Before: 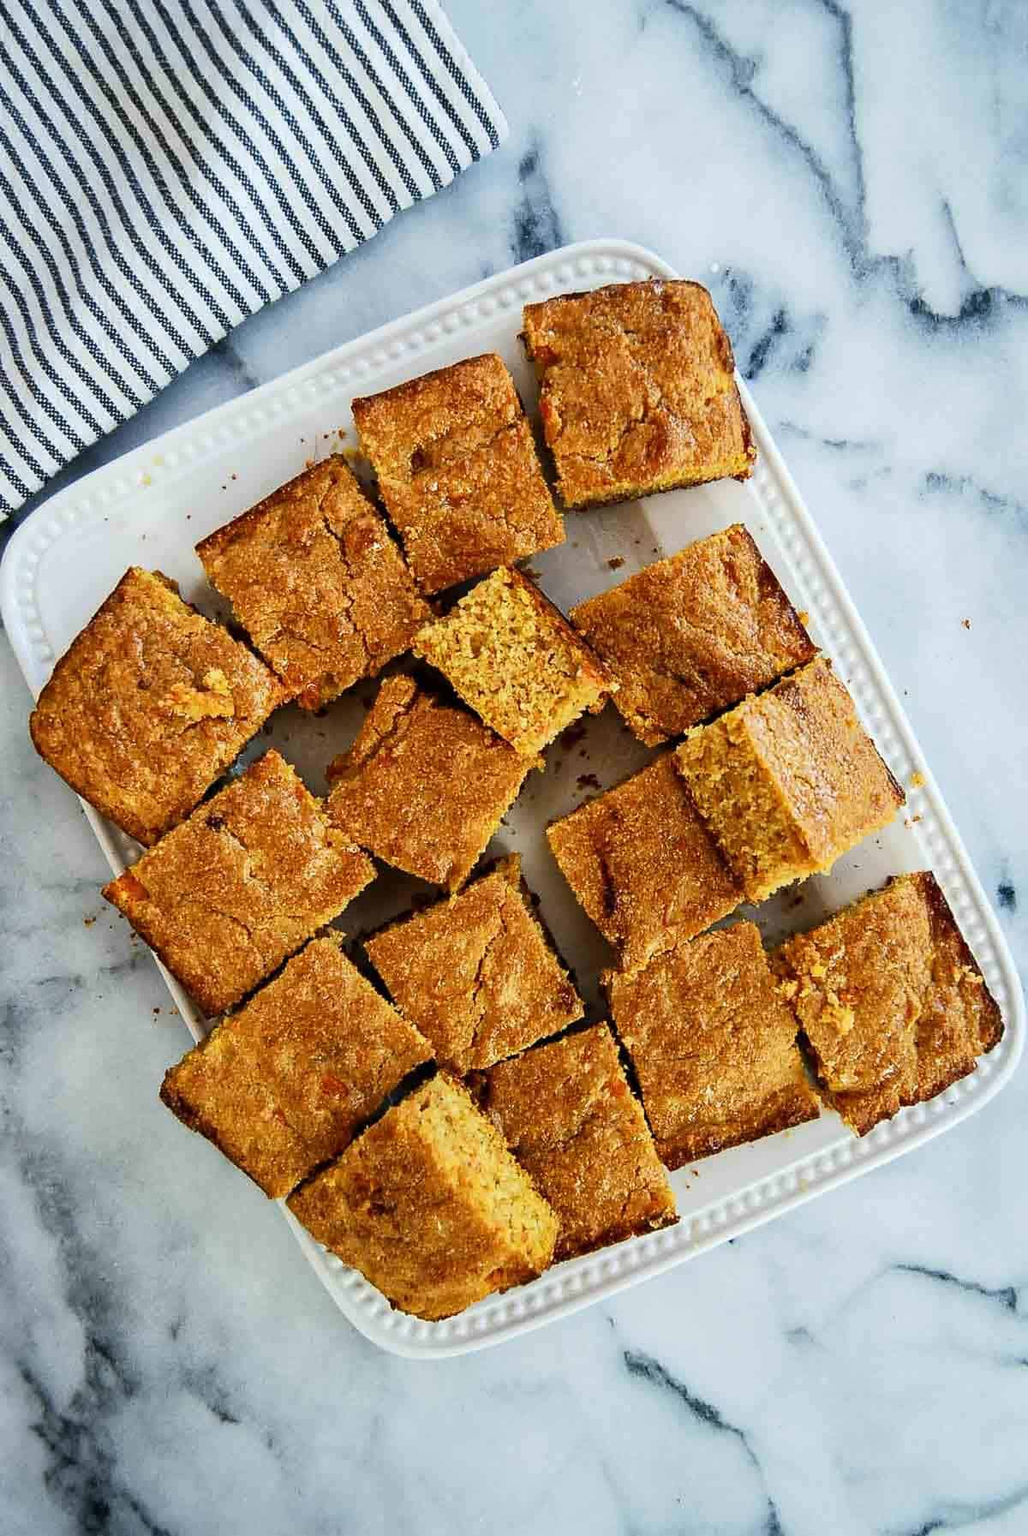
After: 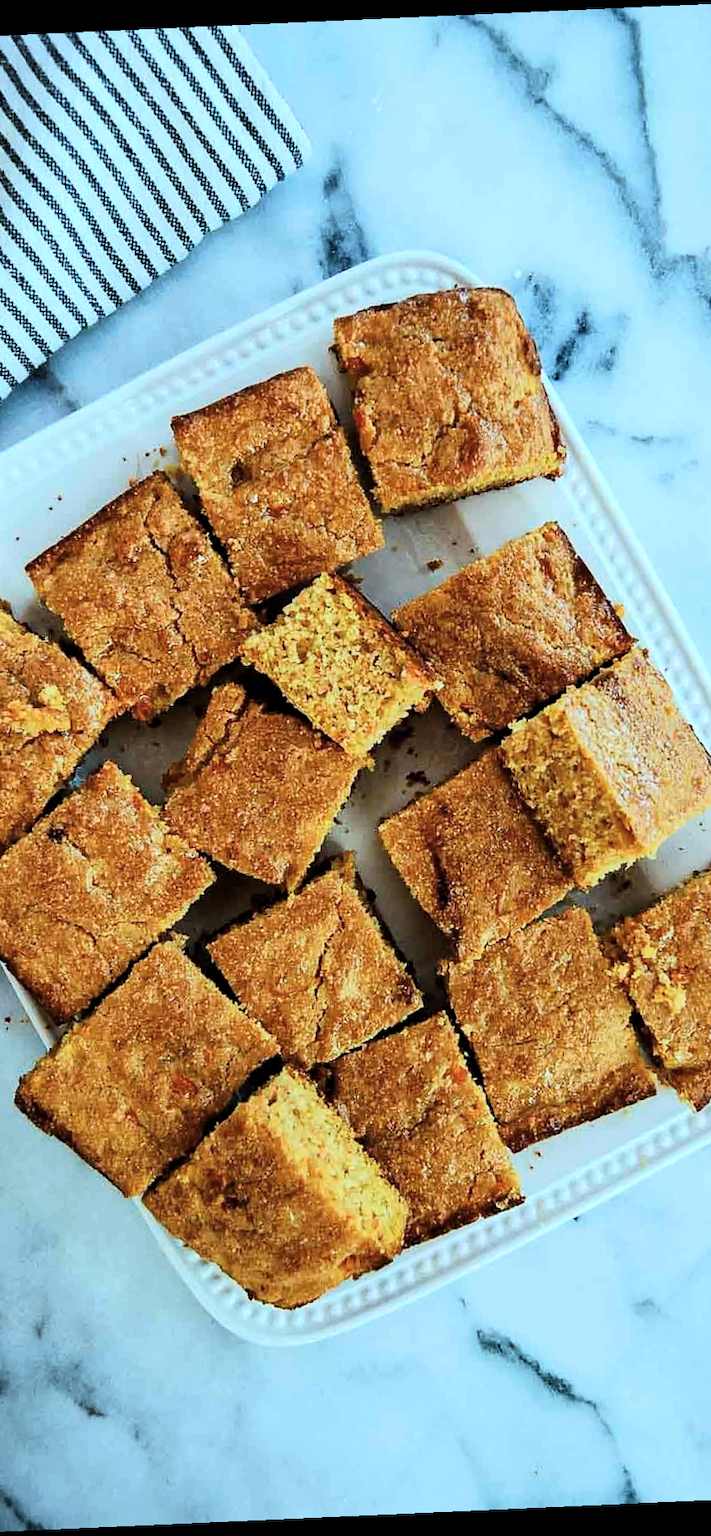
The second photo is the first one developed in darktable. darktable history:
rotate and perspective: rotation -2.56°, automatic cropping off
crop and rotate: left 17.732%, right 15.423%
color correction: highlights a* -11.71, highlights b* -15.58
tone curve: curves: ch0 [(0.021, 0) (0.104, 0.052) (0.496, 0.526) (0.737, 0.783) (1, 1)], color space Lab, linked channels, preserve colors none
